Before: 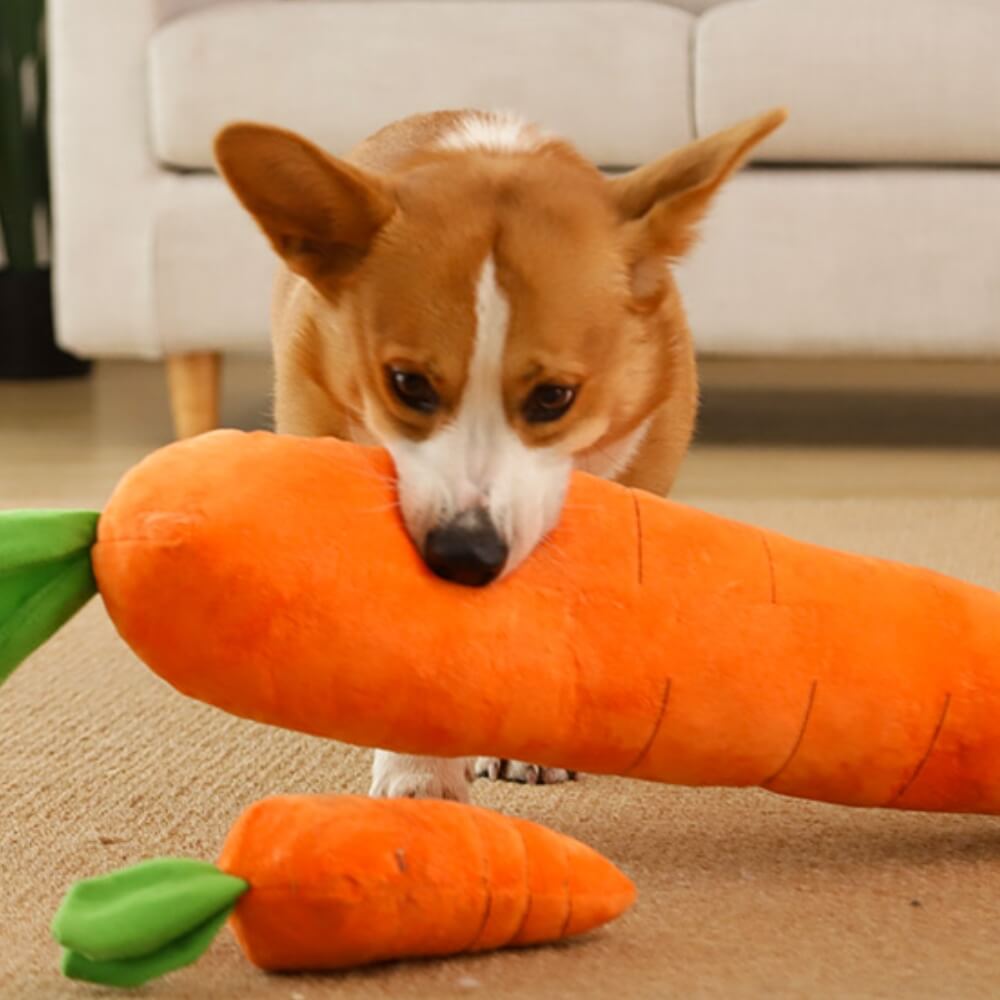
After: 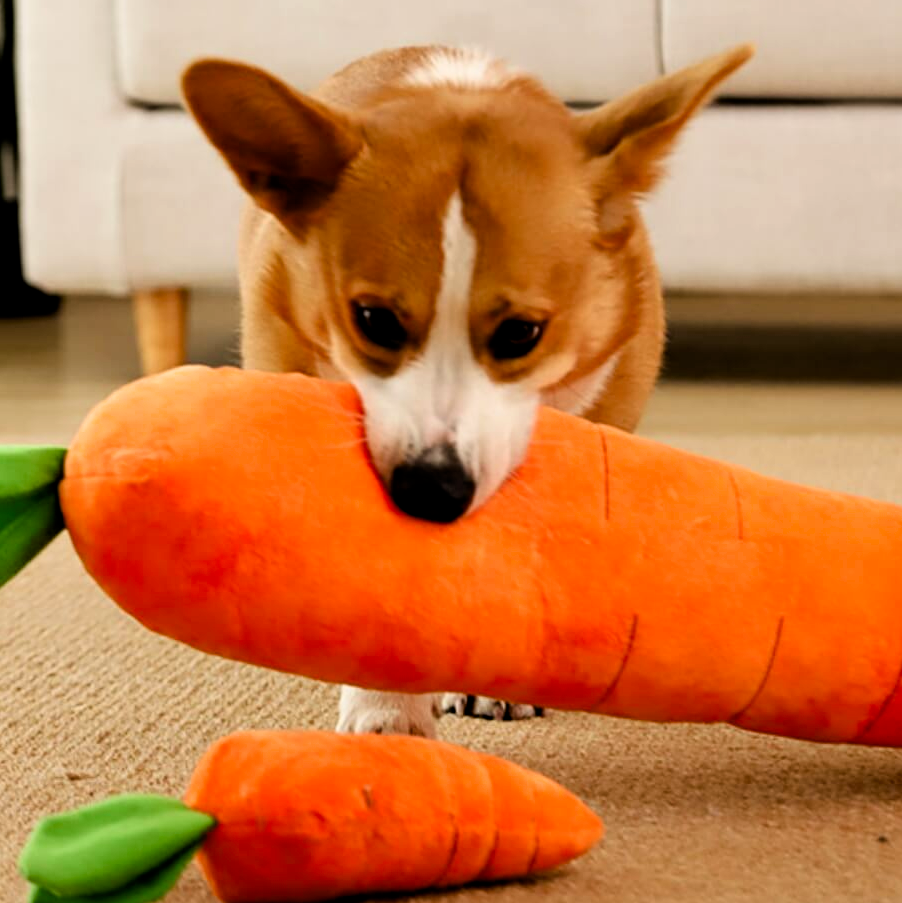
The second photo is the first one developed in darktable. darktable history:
crop: left 3.378%, top 6.451%, right 6.395%, bottom 3.227%
contrast brightness saturation: contrast 0.082, saturation 0.199
exposure: black level correction 0.006, exposure -0.219 EV, compensate highlight preservation false
filmic rgb: black relative exposure -5.6 EV, white relative exposure 2.51 EV, target black luminance 0%, hardness 4.54, latitude 67.25%, contrast 1.465, shadows ↔ highlights balance -4.34%
